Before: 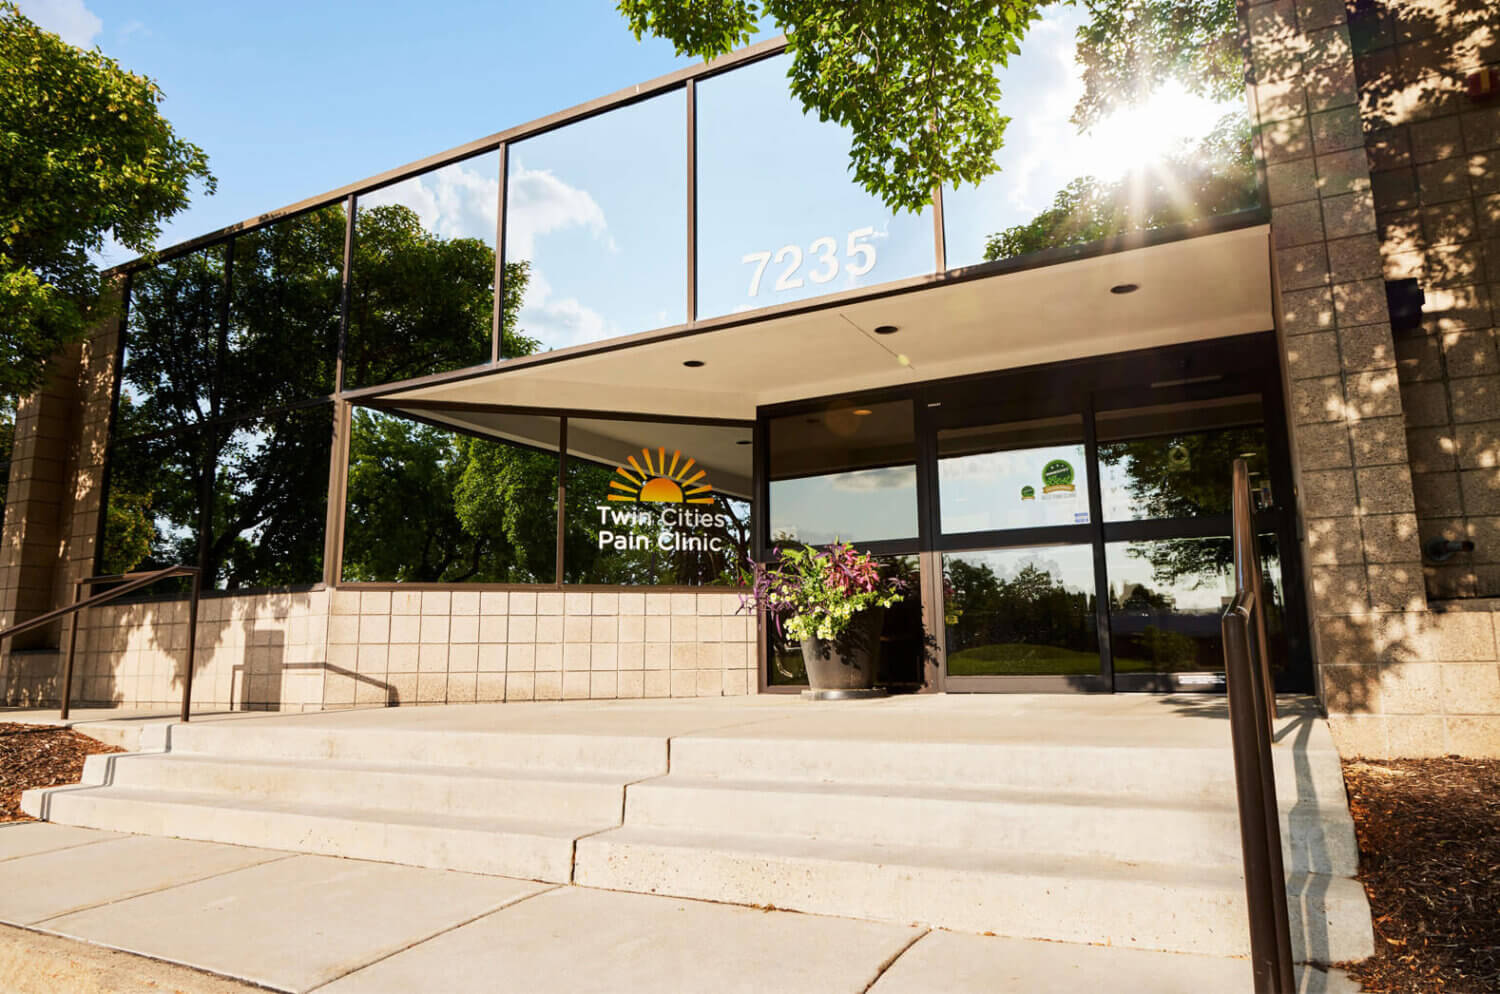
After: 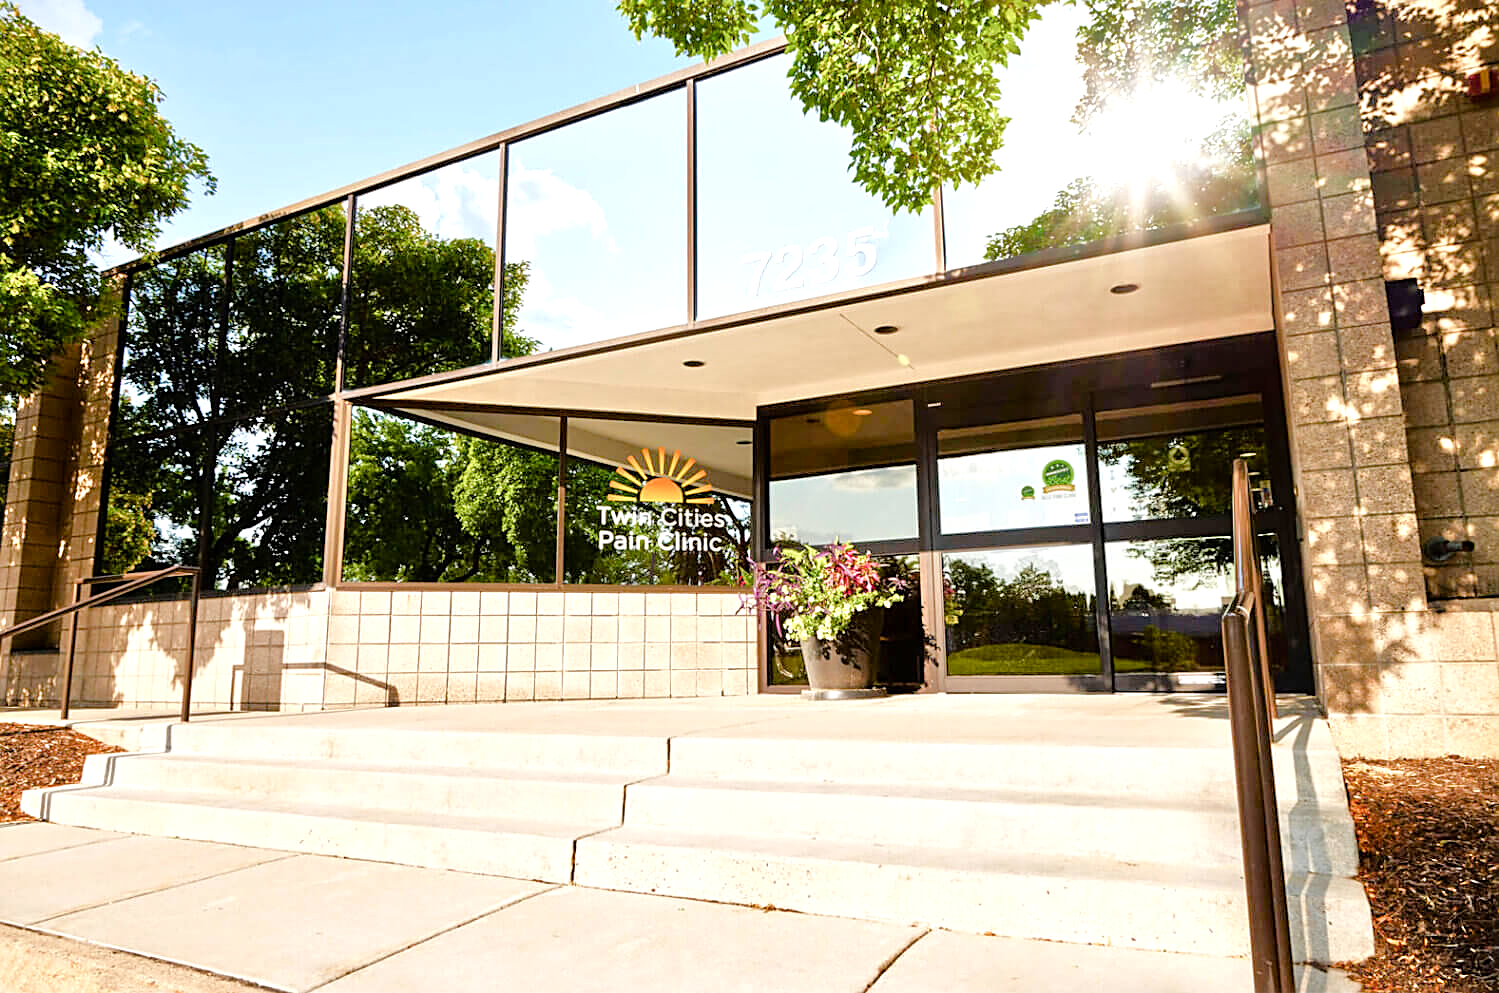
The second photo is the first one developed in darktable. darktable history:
tone equalizer: -7 EV 0.15 EV, -6 EV 0.6 EV, -5 EV 1.15 EV, -4 EV 1.33 EV, -3 EV 1.15 EV, -2 EV 0.6 EV, -1 EV 0.15 EV, mask exposure compensation -0.5 EV
sharpen: on, module defaults
color balance rgb: perceptual saturation grading › global saturation 20%, perceptual saturation grading › highlights -50%, perceptual saturation grading › shadows 30%, perceptual brilliance grading › global brilliance 10%, perceptual brilliance grading › shadows 15%
